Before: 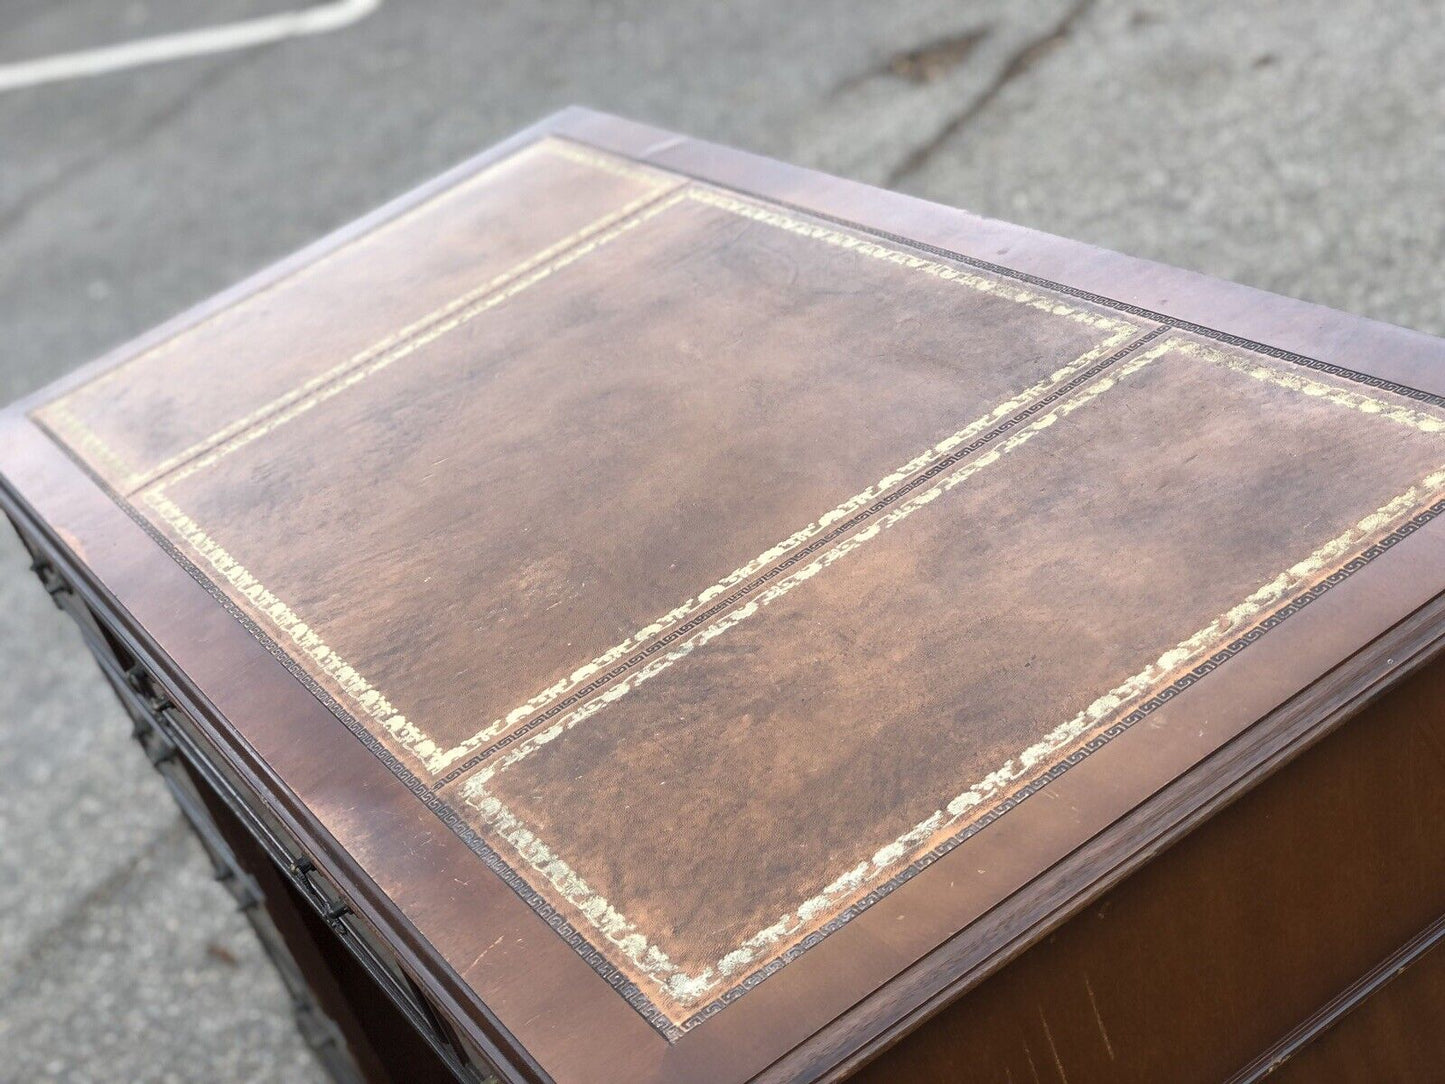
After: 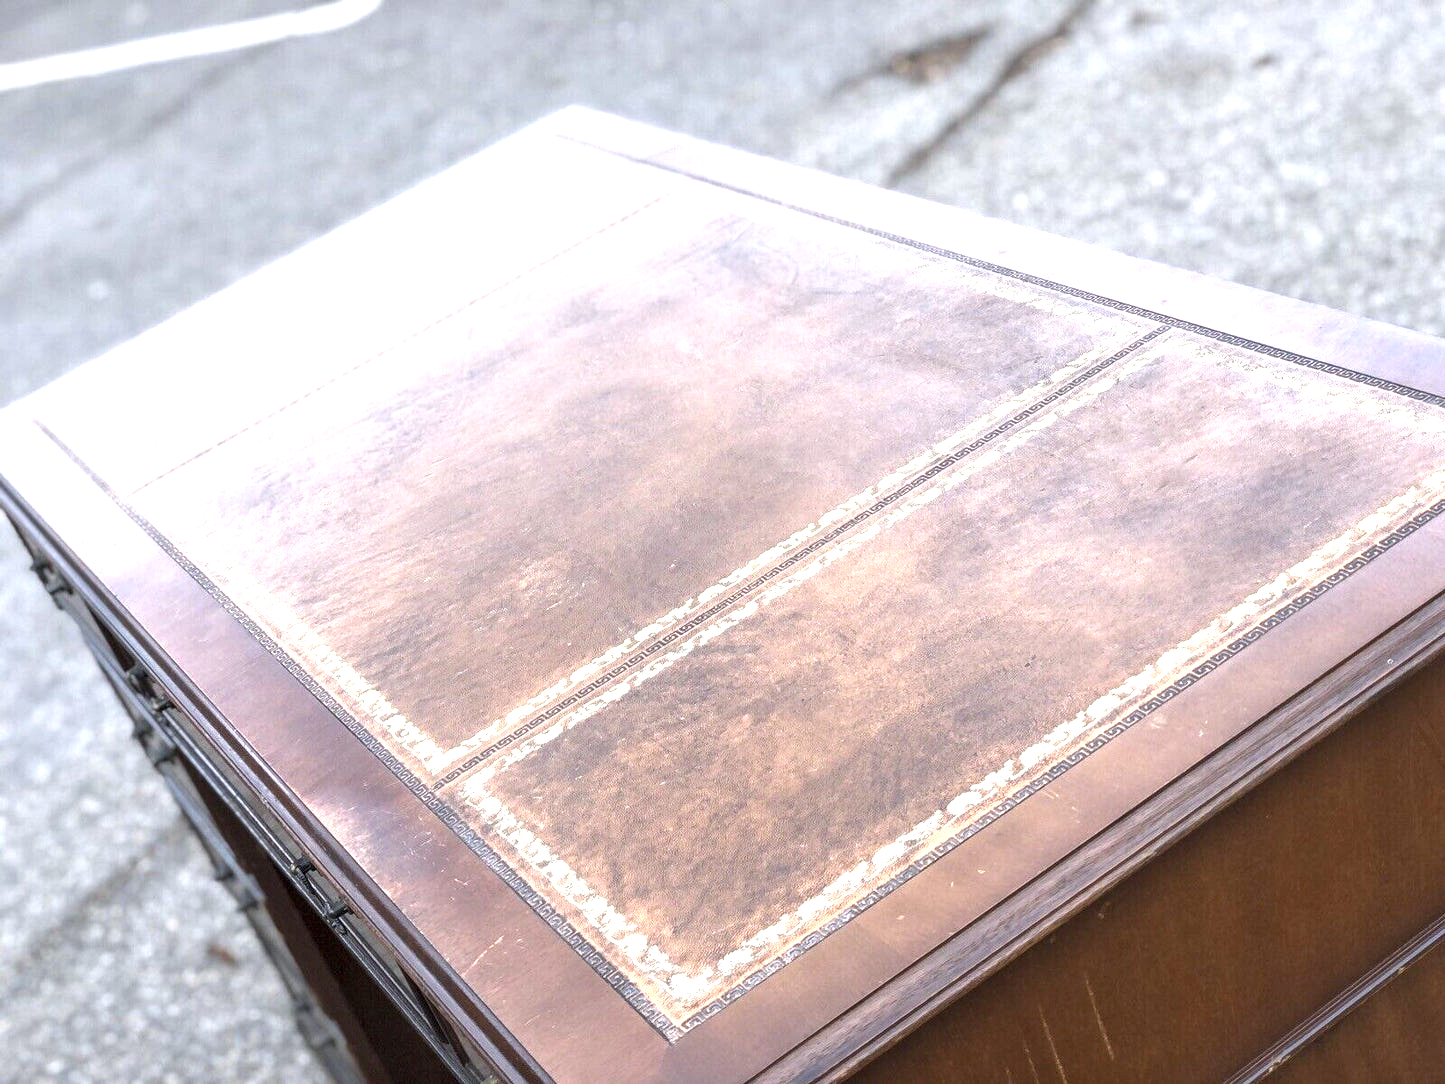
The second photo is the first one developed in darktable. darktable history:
exposure: exposure 0.935 EV, compensate highlight preservation false
local contrast: on, module defaults
white balance: red 0.984, blue 1.059
